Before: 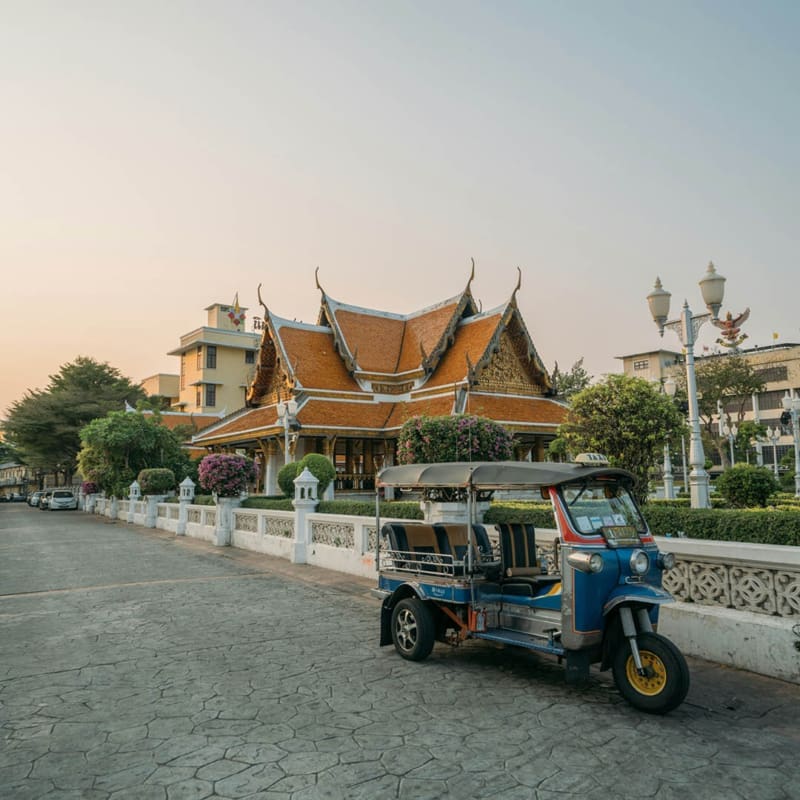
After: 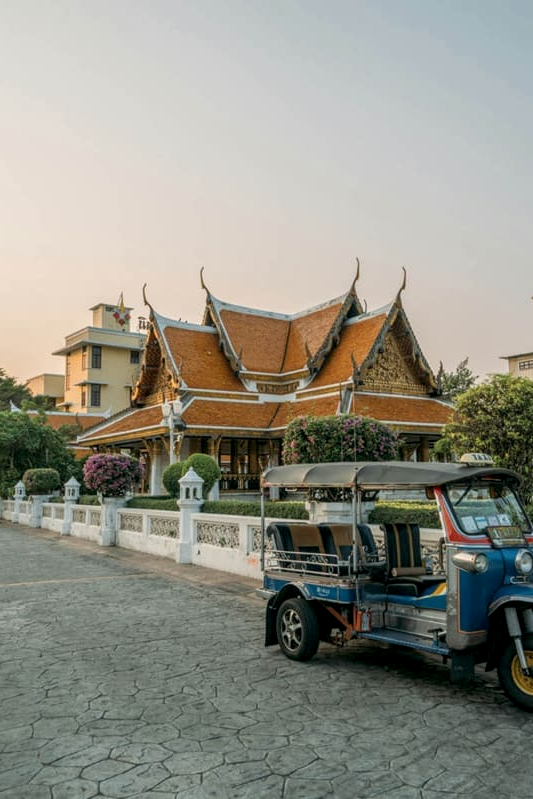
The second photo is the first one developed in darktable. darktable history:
crop and rotate: left 14.385%, right 18.948%
local contrast: on, module defaults
